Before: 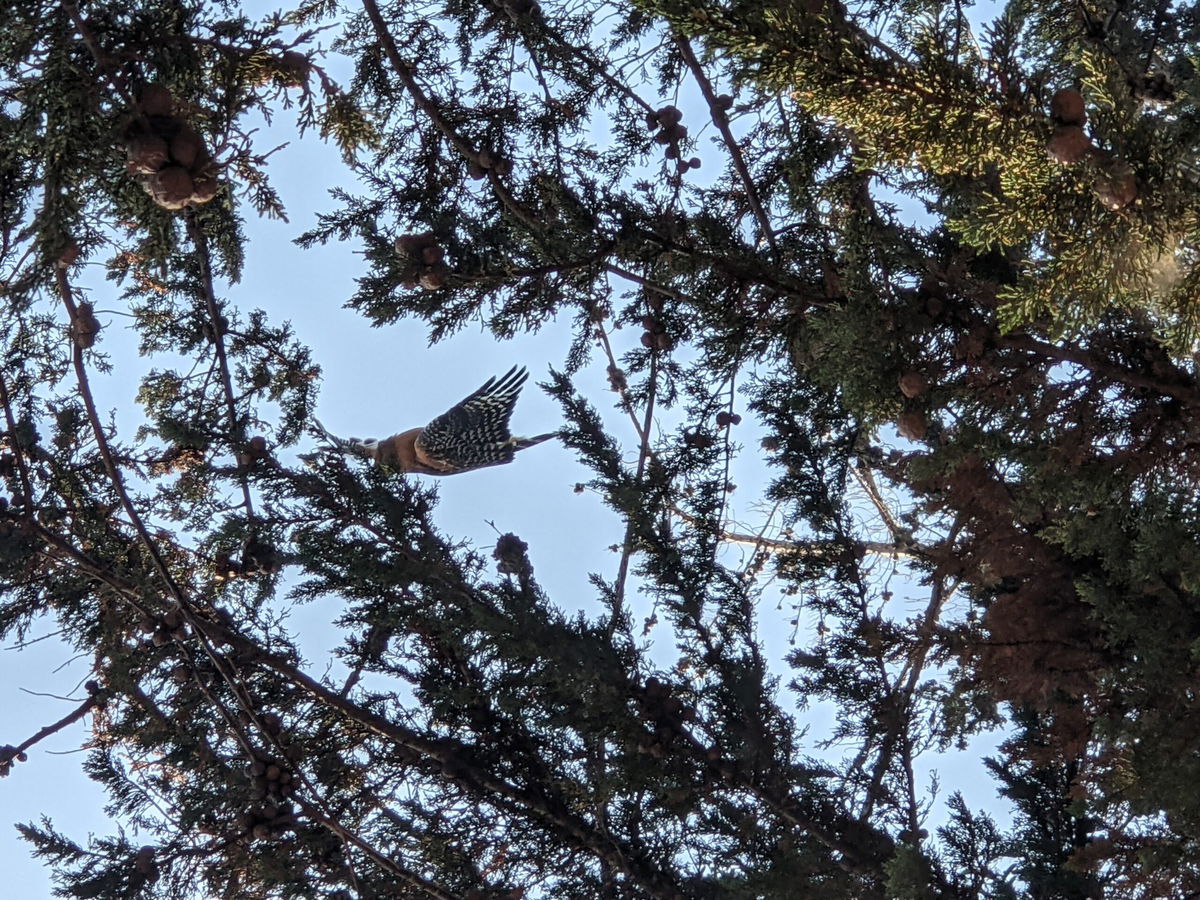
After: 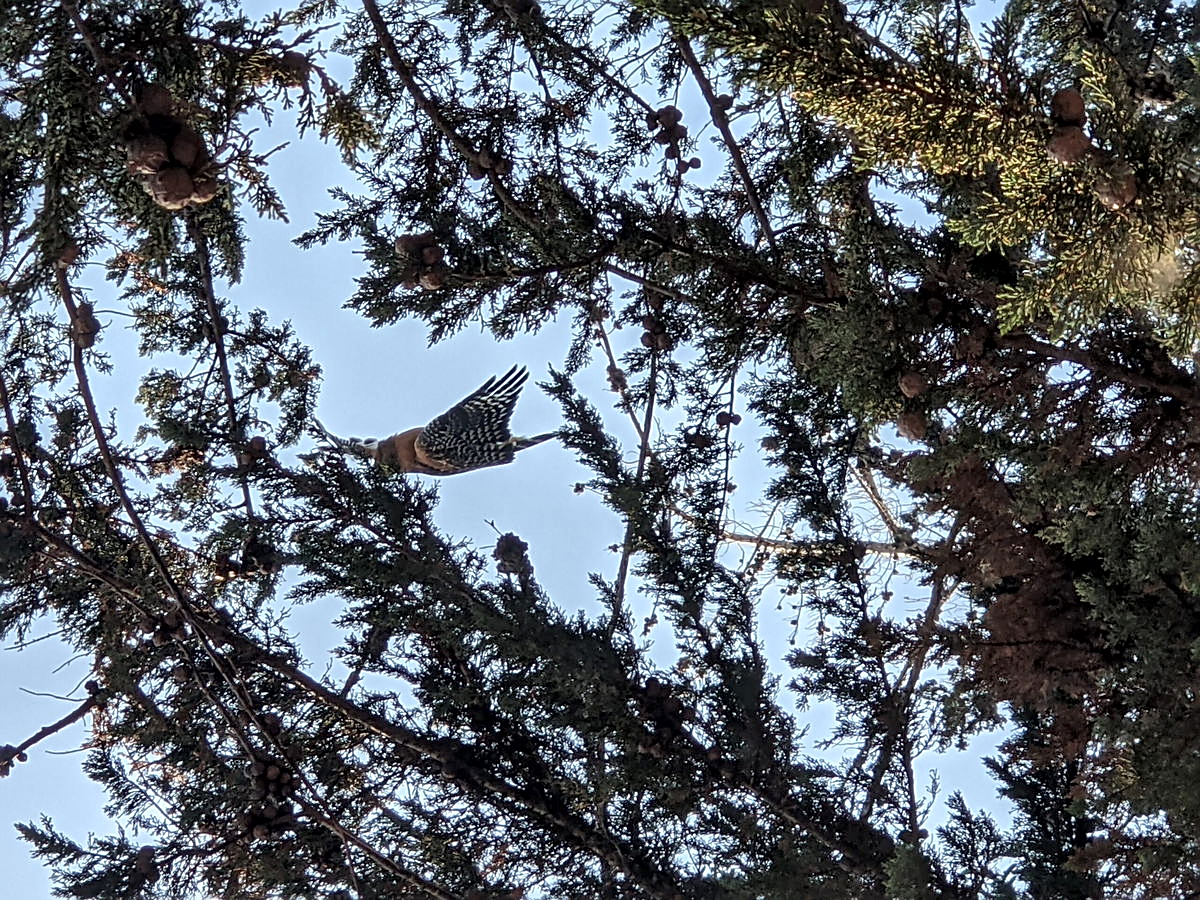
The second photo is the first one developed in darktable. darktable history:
sharpen: on, module defaults
shadows and highlights: shadows 31.69, highlights -32.93, soften with gaussian
local contrast: mode bilateral grid, contrast 20, coarseness 49, detail 150%, midtone range 0.2
